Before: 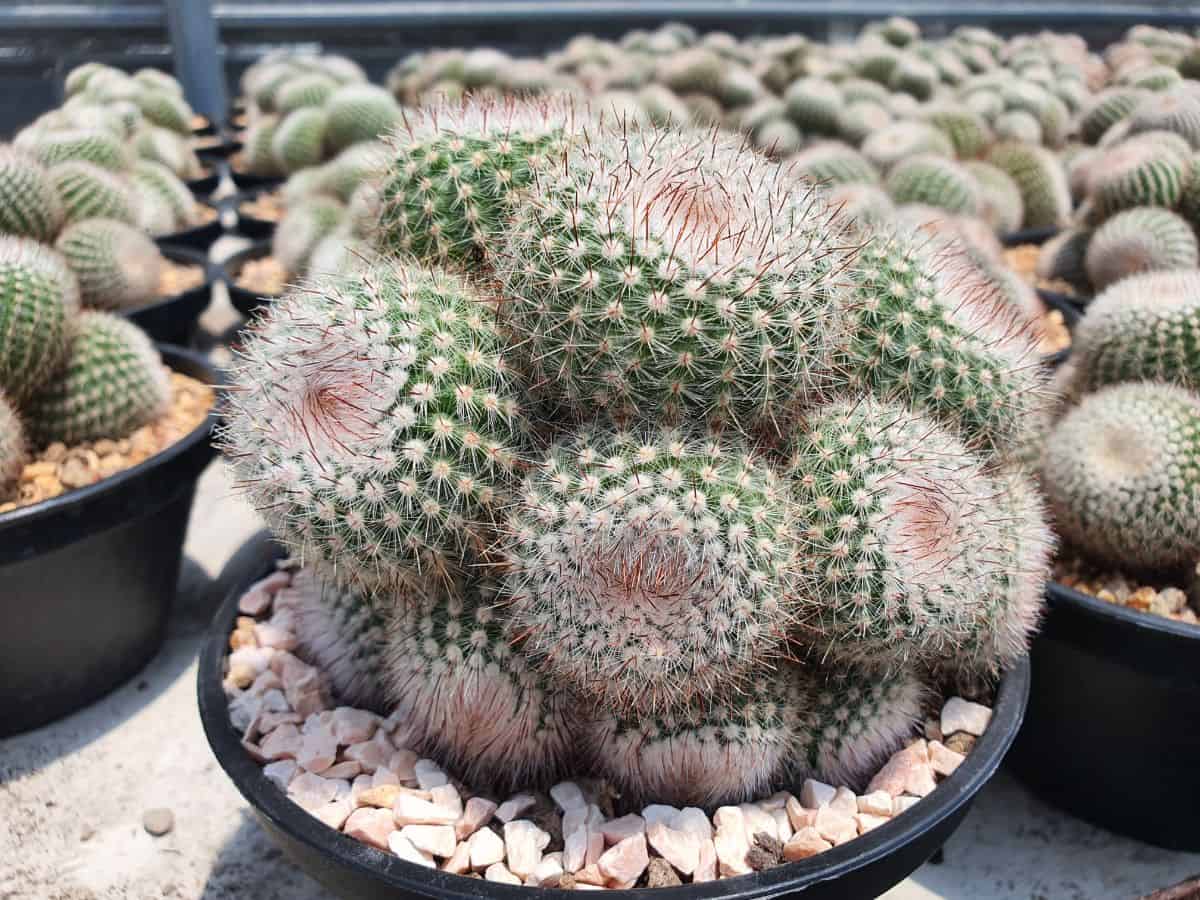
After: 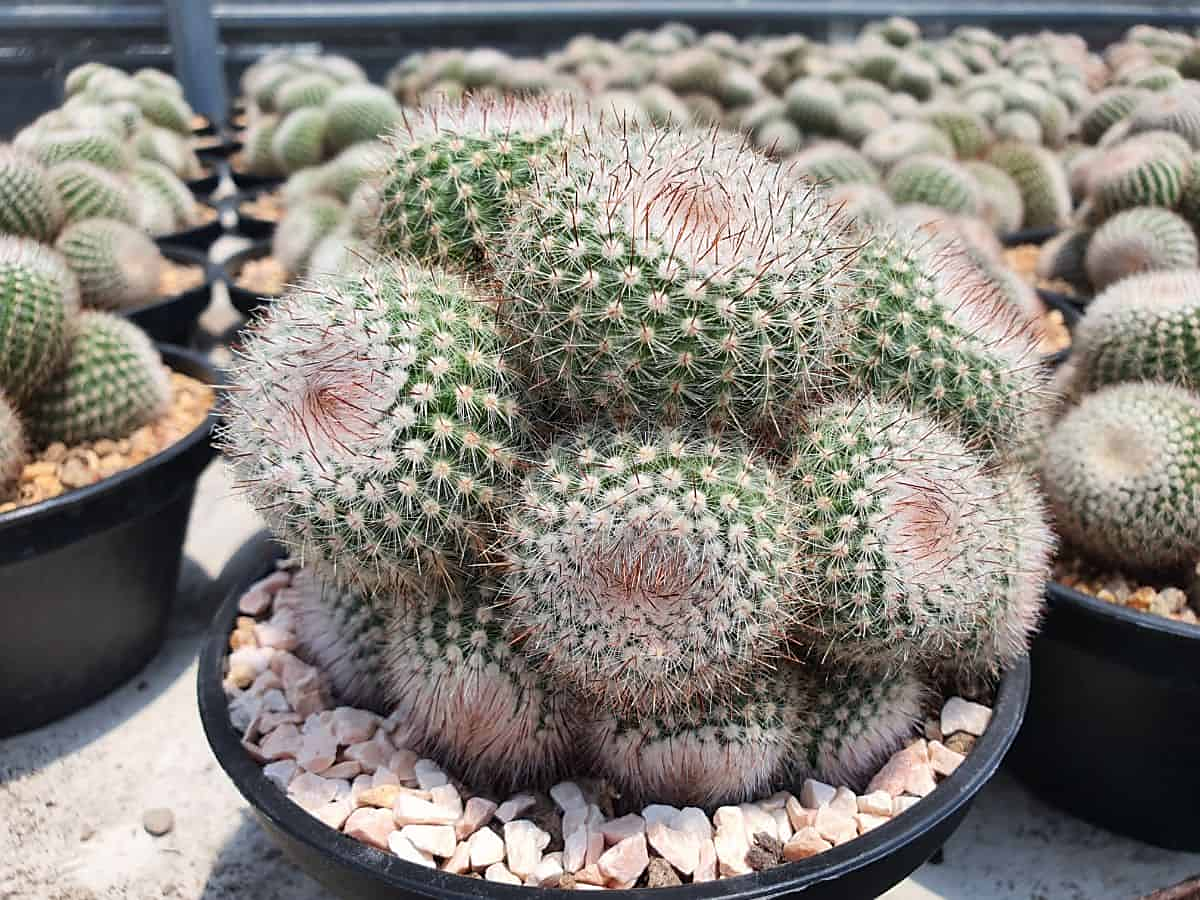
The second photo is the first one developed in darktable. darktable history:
sharpen: radius 1.842, amount 0.399, threshold 1.435
